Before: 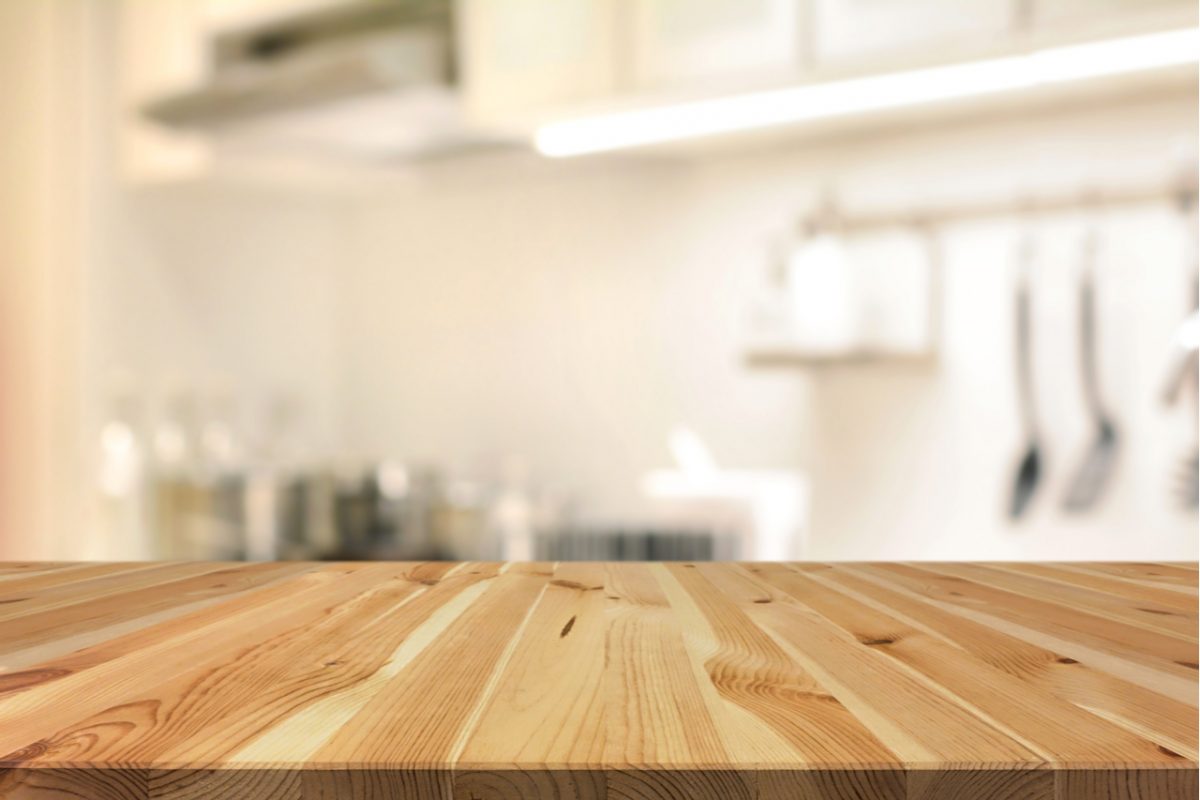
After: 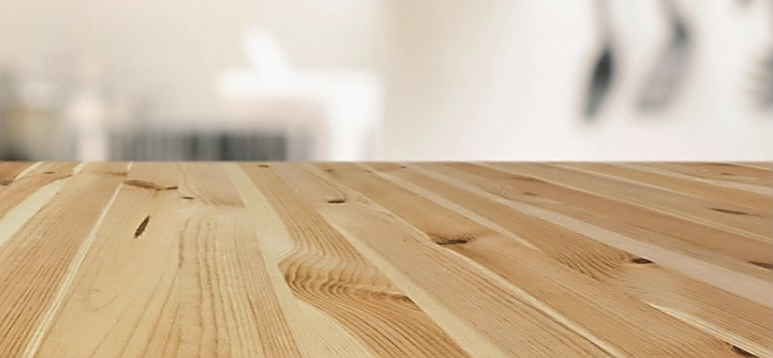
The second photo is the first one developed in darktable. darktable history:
contrast brightness saturation: contrast -0.05, saturation -0.41
sharpen: radius 1.4, amount 1.25, threshold 0.7
exposure: black level correction 0.002, compensate highlight preservation false
crop and rotate: left 35.509%, top 50.238%, bottom 4.934%
color balance rgb: perceptual saturation grading › global saturation 20%, global vibrance 20%
